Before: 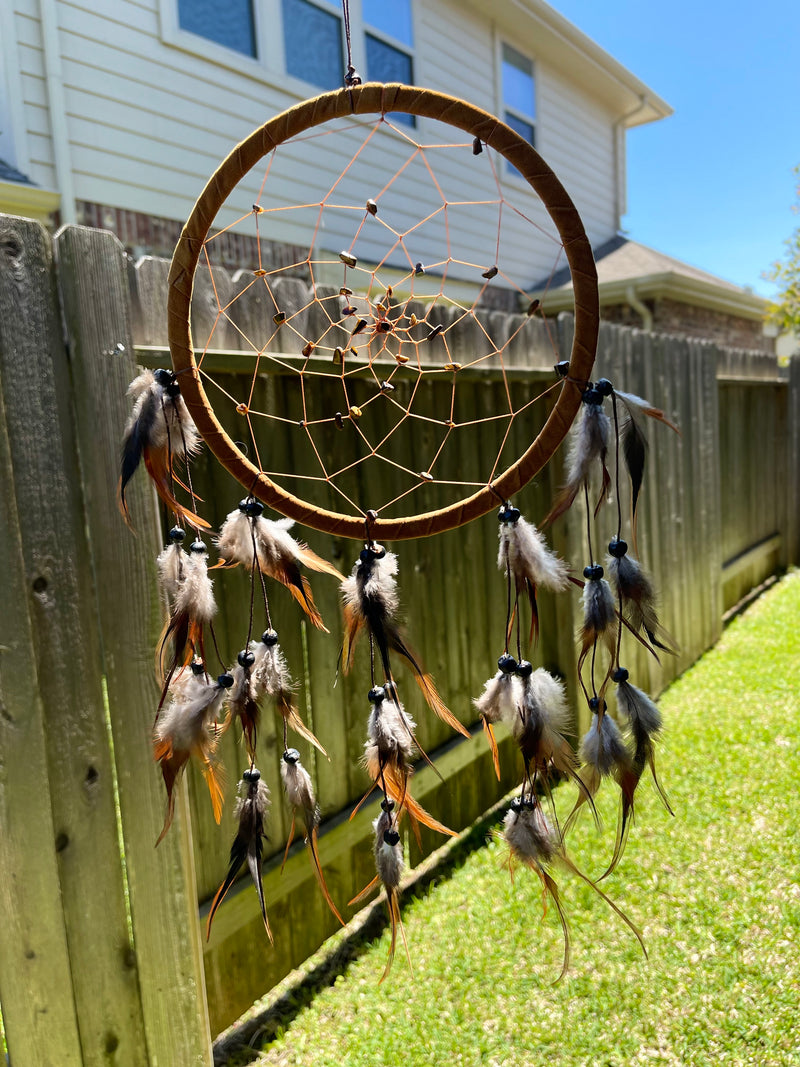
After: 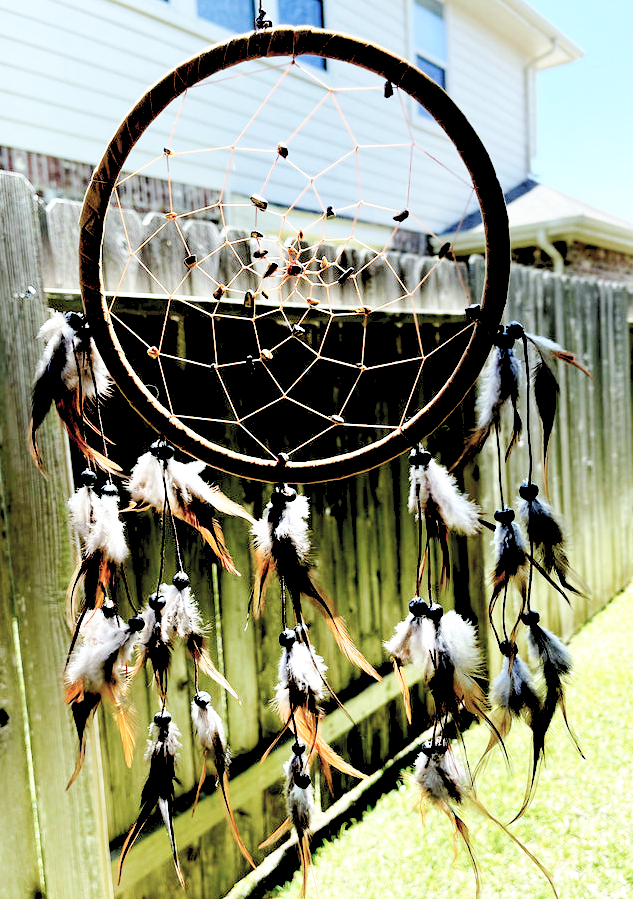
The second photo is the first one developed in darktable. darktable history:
contrast brightness saturation: contrast 0.01, saturation -0.05
crop: left 11.225%, top 5.381%, right 9.565%, bottom 10.314%
color calibration: illuminant F (fluorescent), F source F9 (Cool White Deluxe 4150 K) – high CRI, x 0.374, y 0.373, temperature 4158.34 K
color correction: saturation 0.57
base curve: curves: ch0 [(0, 0) (0.028, 0.03) (0.121, 0.232) (0.46, 0.748) (0.859, 0.968) (1, 1)], preserve colors none
exposure: black level correction 0.025, exposure 0.182 EV, compensate highlight preservation false
levels: levels [0.072, 0.414, 0.976]
